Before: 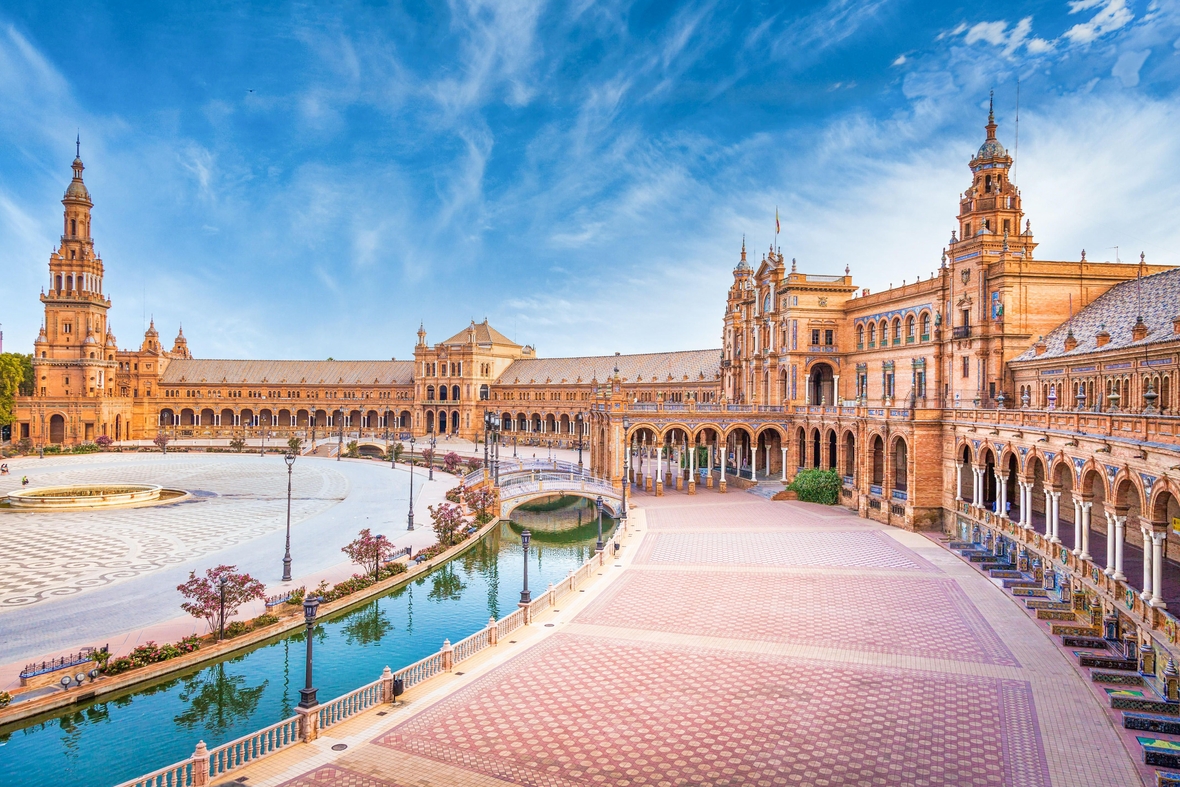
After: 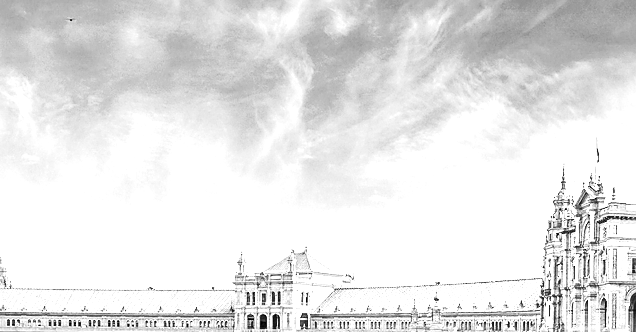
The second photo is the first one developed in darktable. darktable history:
exposure: exposure 0.999 EV, compensate highlight preservation false
crop: left 15.306%, top 9.065%, right 30.789%, bottom 48.638%
contrast brightness saturation: contrast 0.18, saturation 0.3
sharpen: on, module defaults
color balance rgb: linear chroma grading › global chroma 9%, perceptual saturation grading › global saturation 36%, perceptual saturation grading › shadows 35%, perceptual brilliance grading › global brilliance 15%, perceptual brilliance grading › shadows -35%, global vibrance 15%
tone equalizer: -7 EV 0.13 EV, smoothing diameter 25%, edges refinement/feathering 10, preserve details guided filter
monochrome: on, module defaults
